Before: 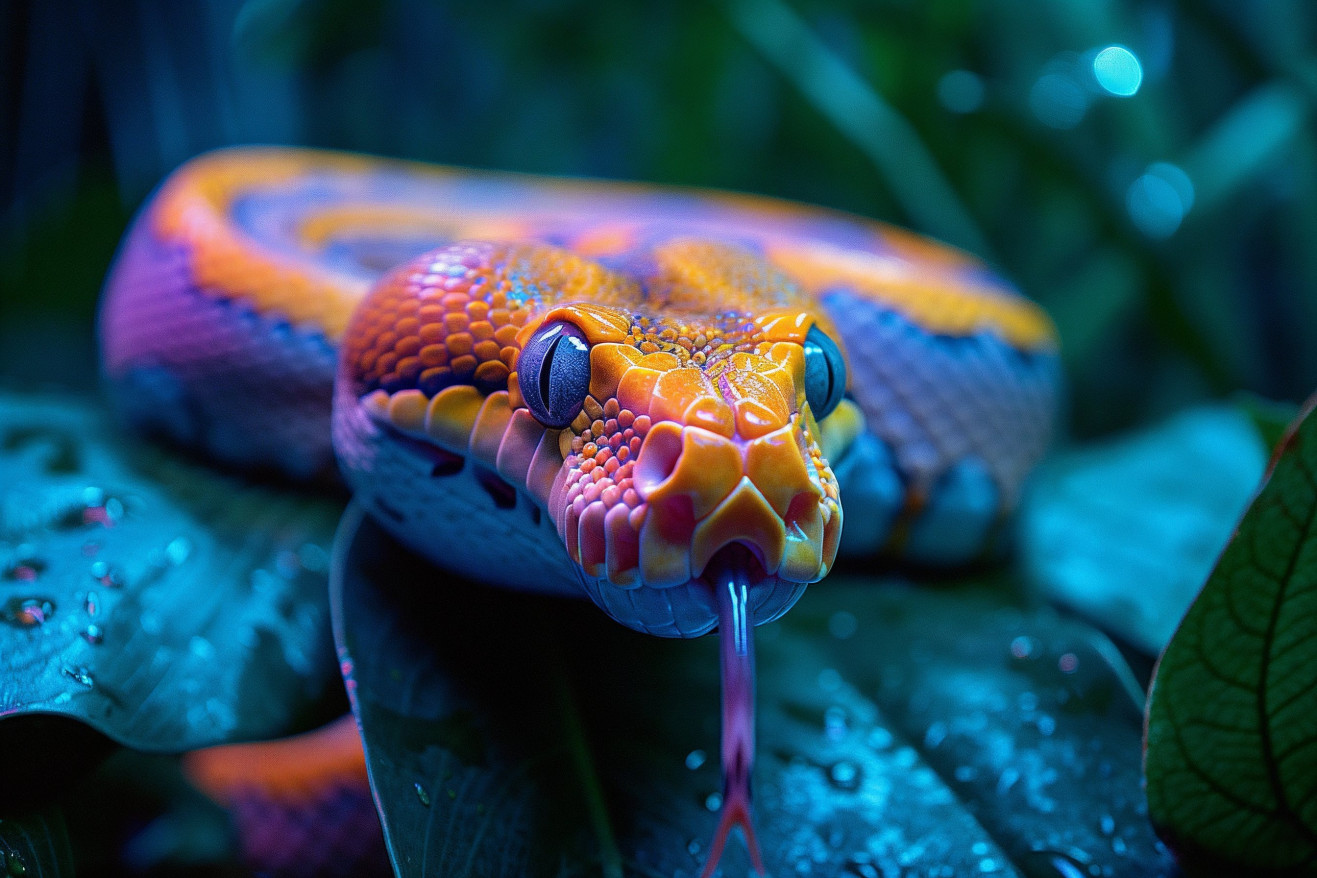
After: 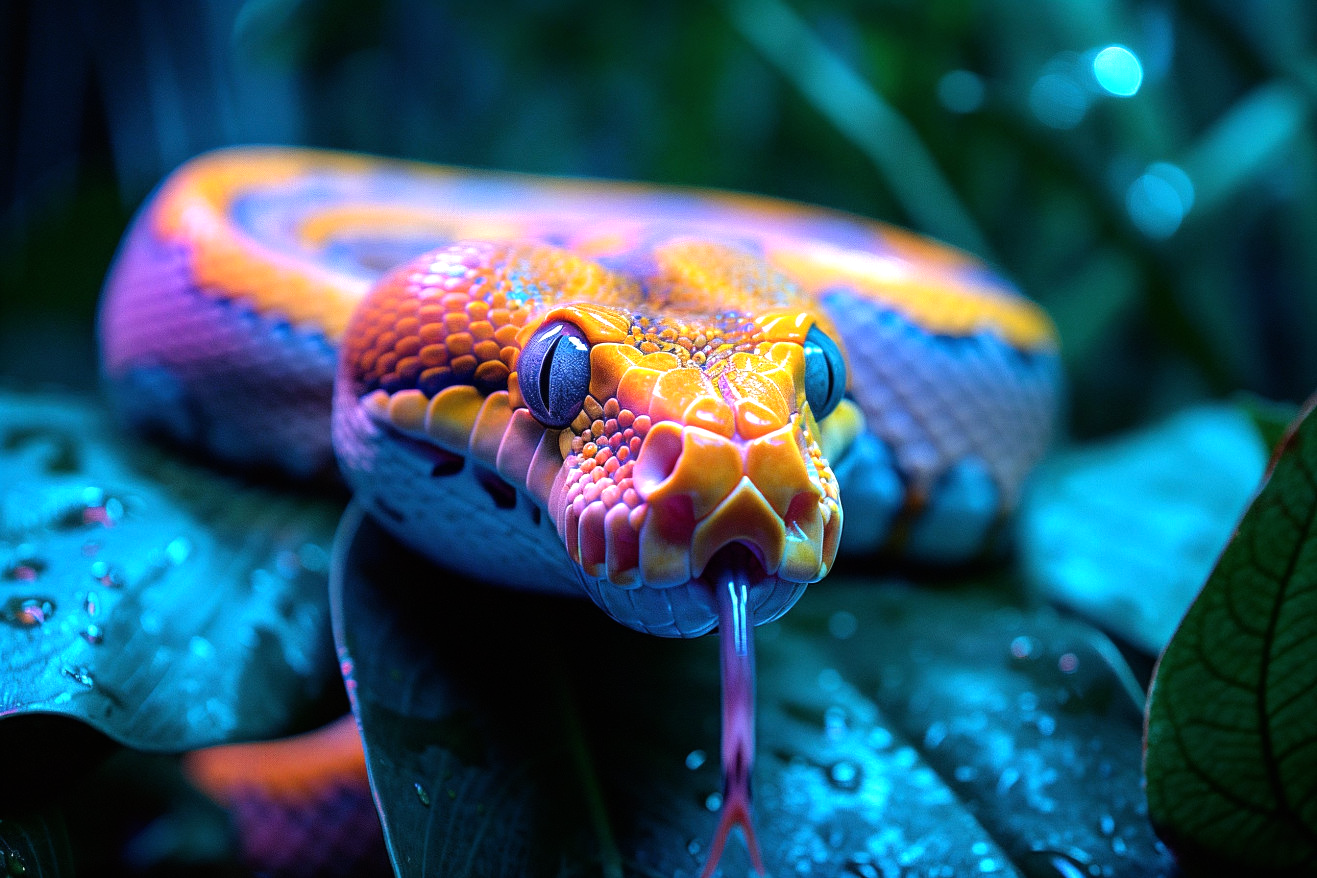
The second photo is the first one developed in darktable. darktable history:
tone equalizer: -8 EV -0.753 EV, -7 EV -0.716 EV, -6 EV -0.608 EV, -5 EV -0.363 EV, -3 EV 0.394 EV, -2 EV 0.6 EV, -1 EV 0.697 EV, +0 EV 0.728 EV
